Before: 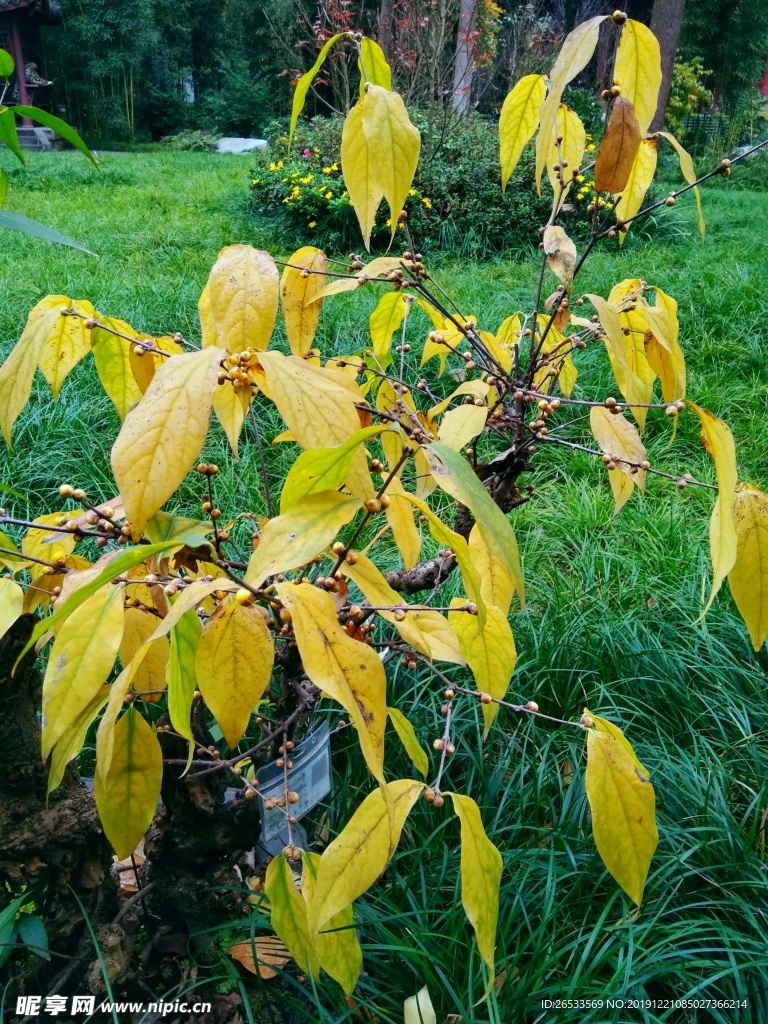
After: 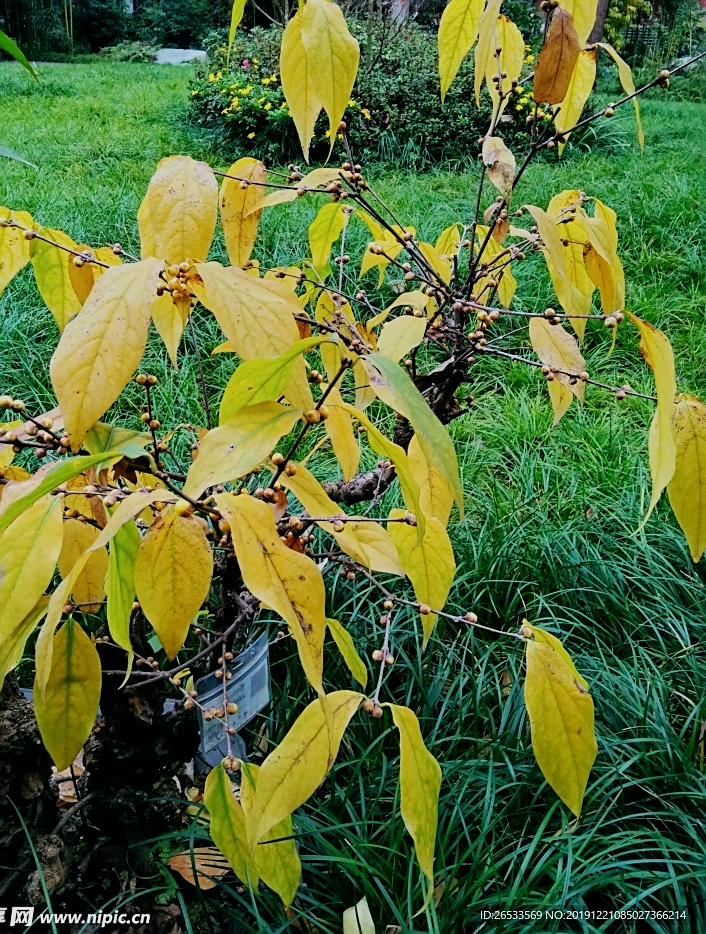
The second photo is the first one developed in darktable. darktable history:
sharpen: on, module defaults
crop and rotate: left 8.059%, top 8.781%
filmic rgb: black relative exposure -7.1 EV, white relative exposure 5.38 EV, hardness 3.03, color science v6 (2022)
shadows and highlights: shadows -0.912, highlights 38.76
